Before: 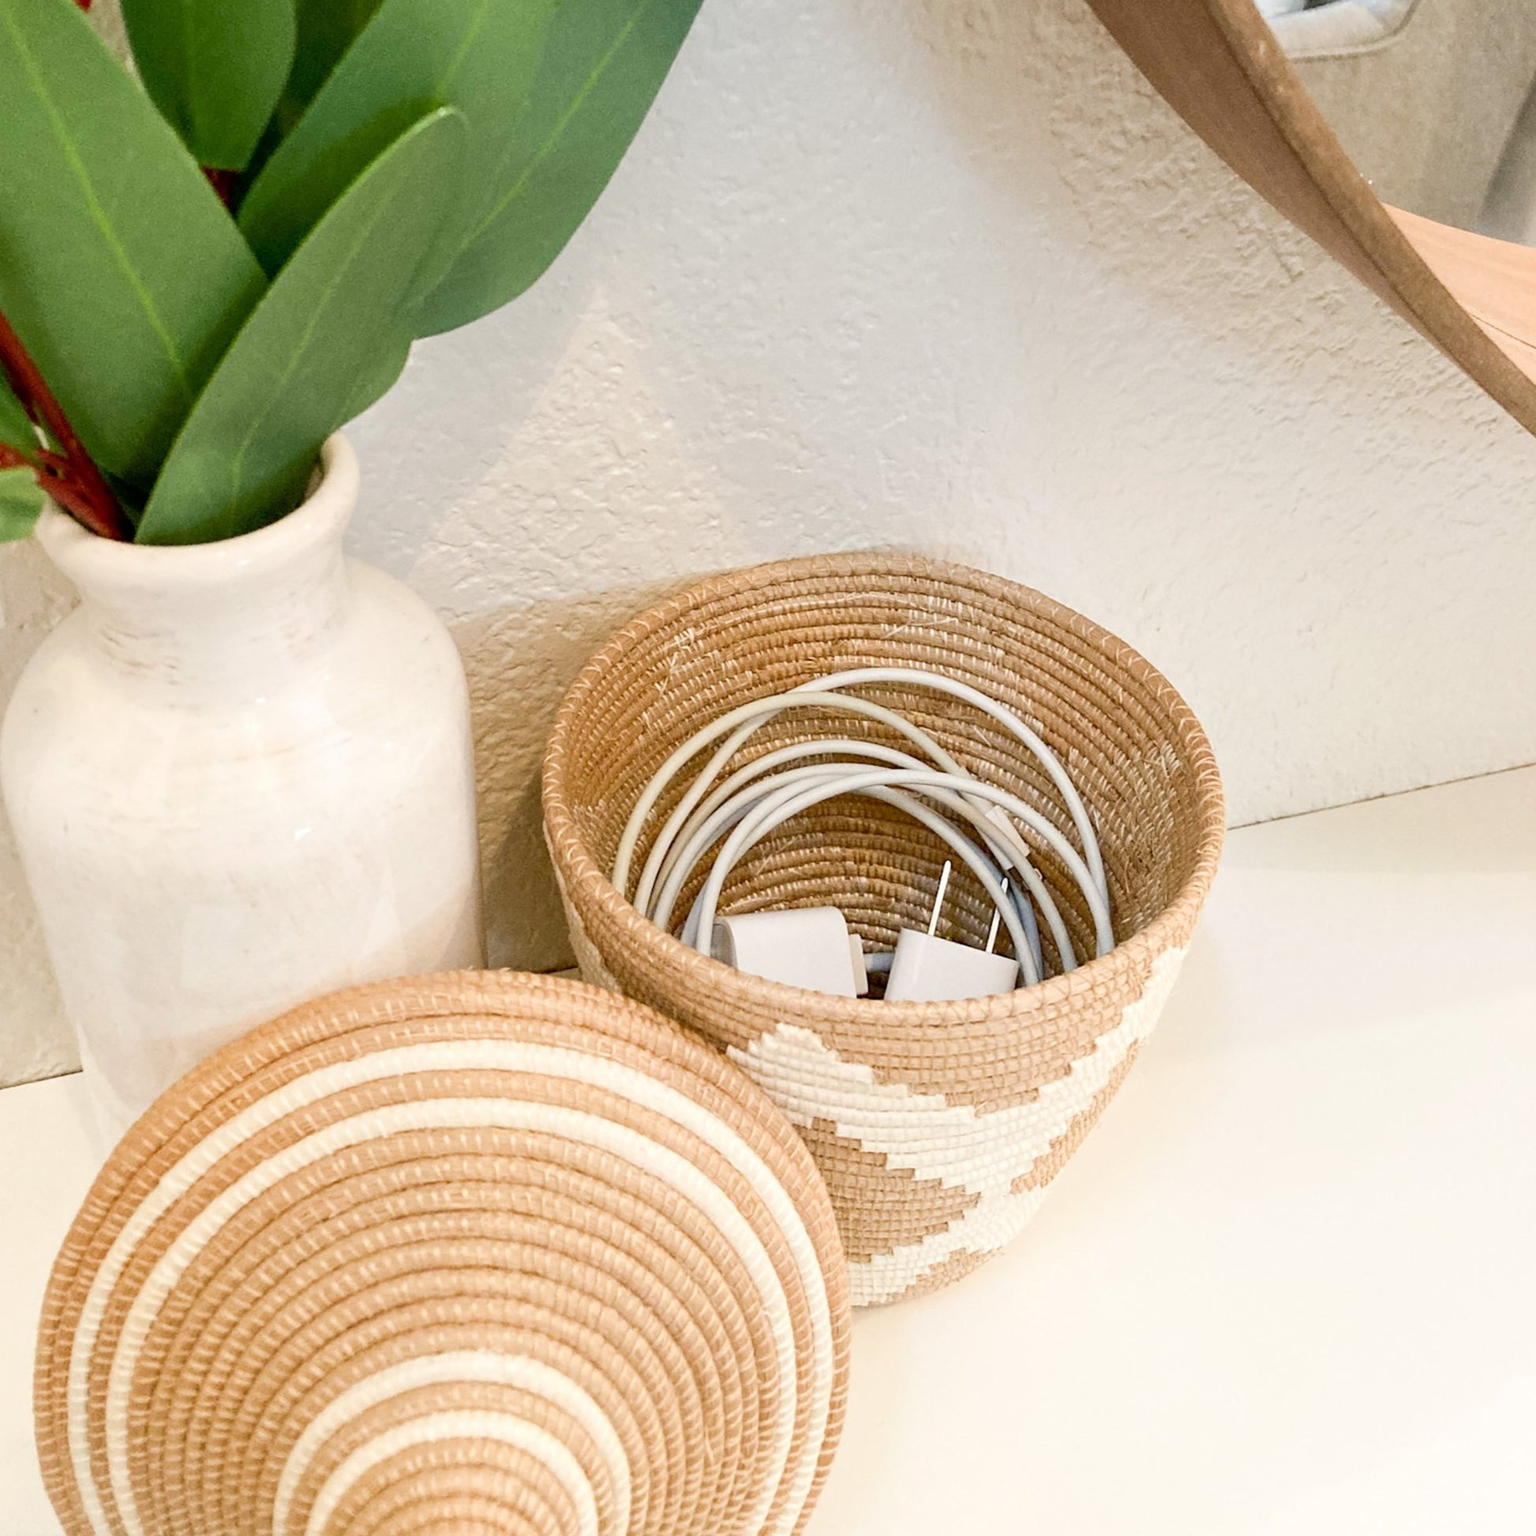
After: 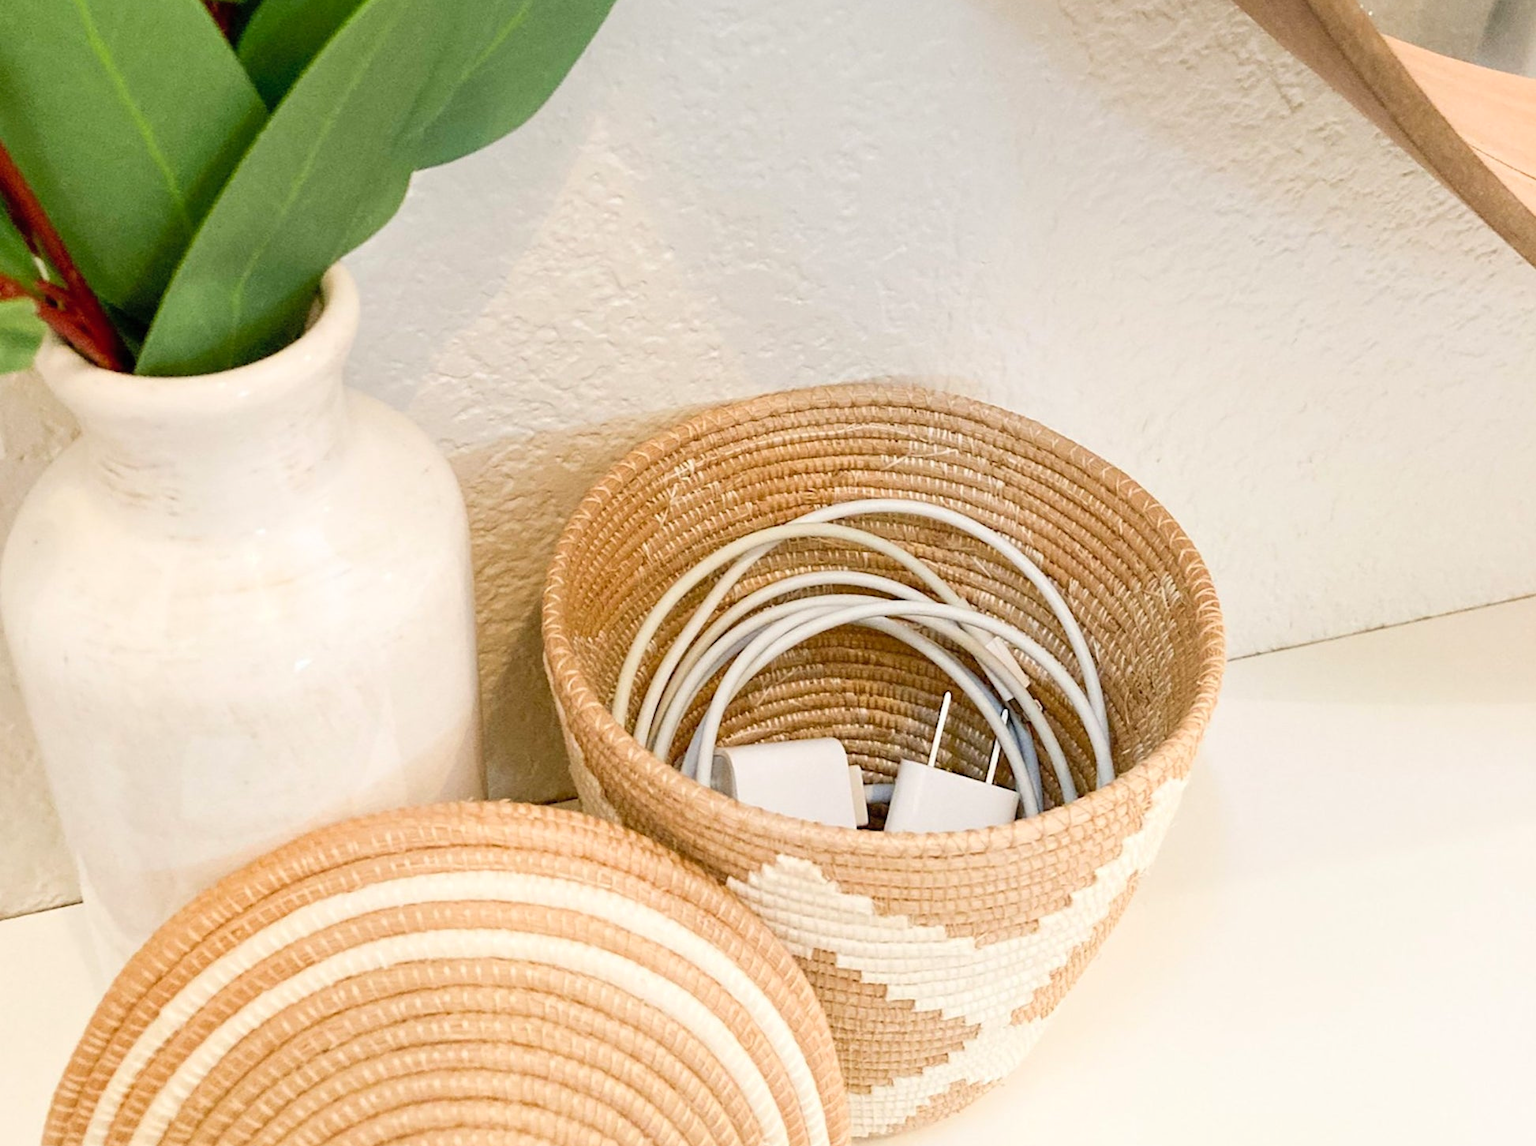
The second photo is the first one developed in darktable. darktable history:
crop: top 11.041%, bottom 13.955%
contrast brightness saturation: contrast 0.03, brightness 0.06, saturation 0.127
